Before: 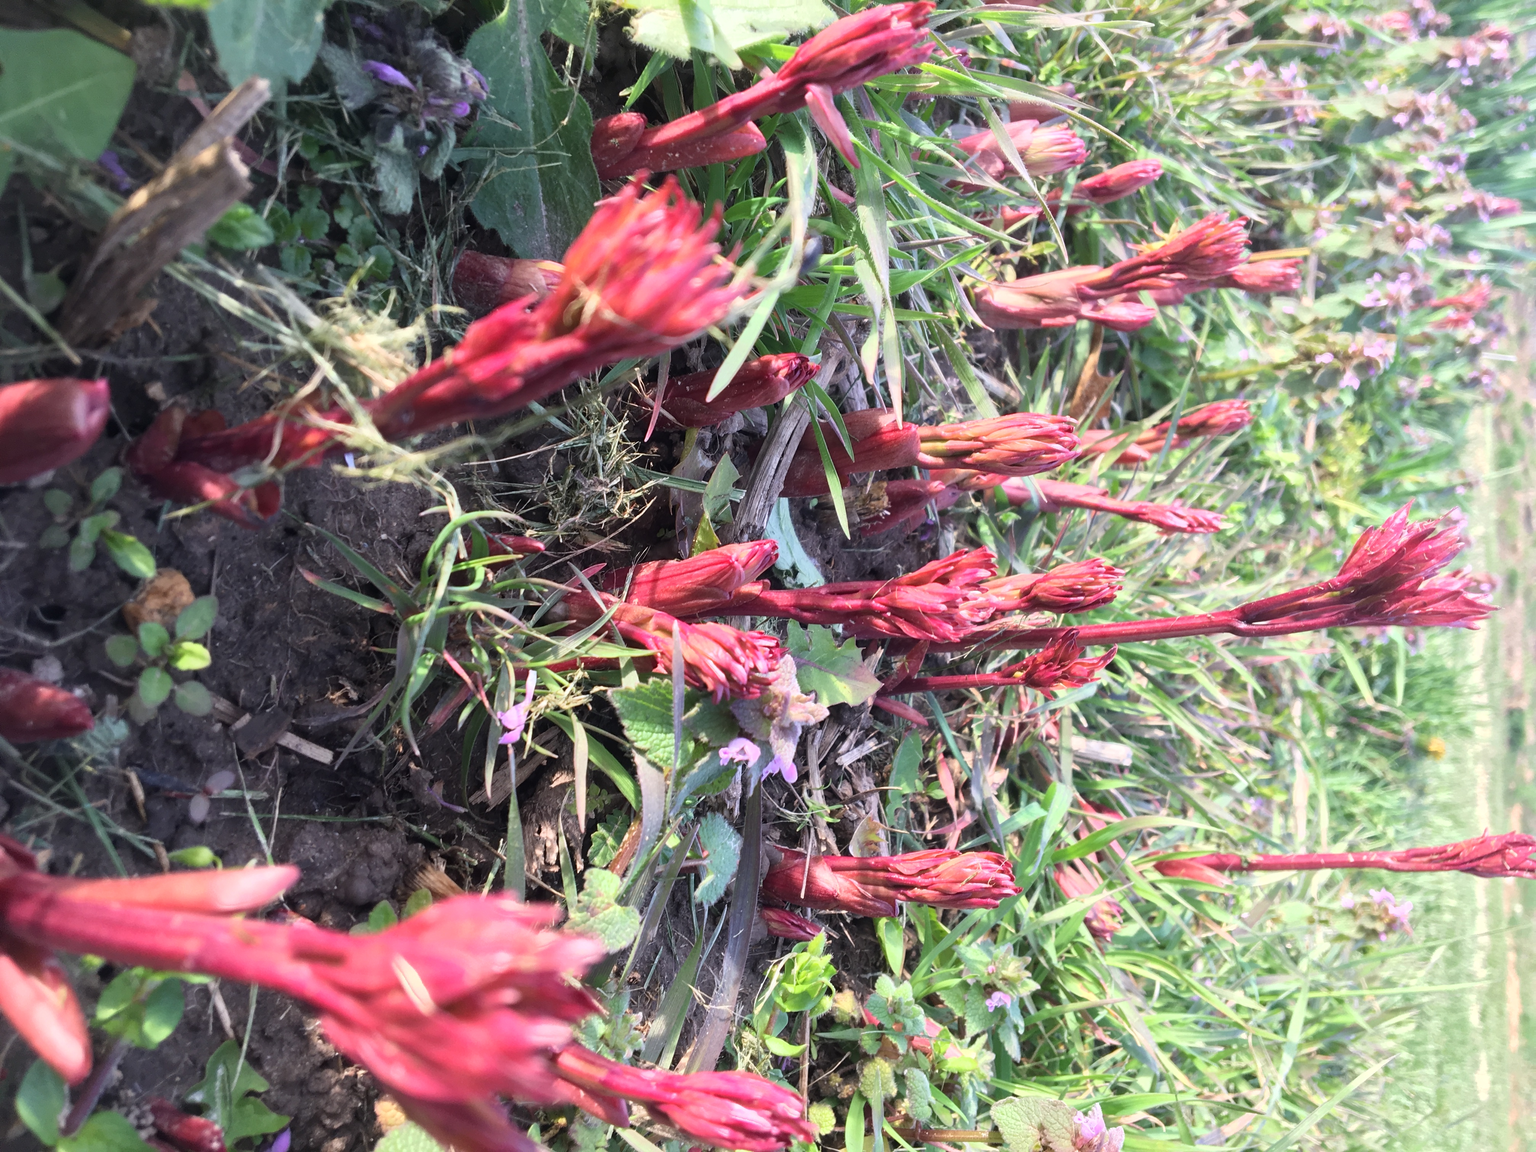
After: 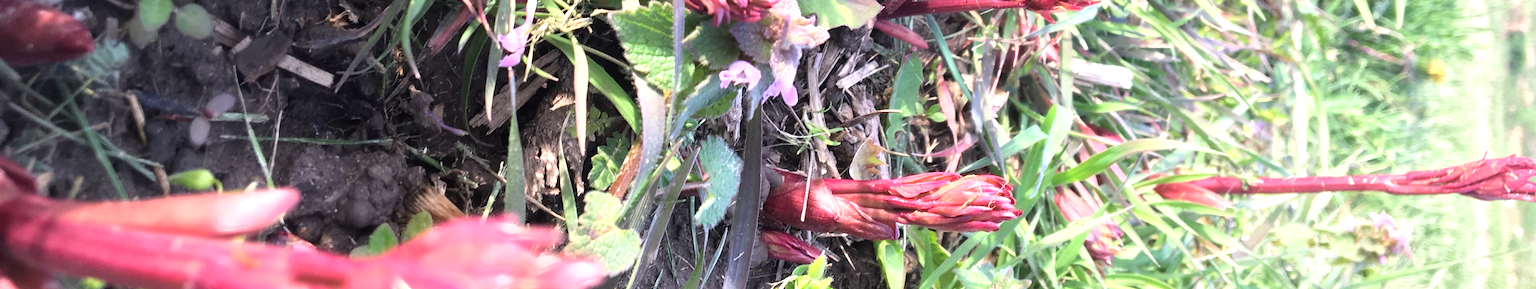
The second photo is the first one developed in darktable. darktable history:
tone equalizer: -8 EV -0.417 EV, -7 EV -0.365 EV, -6 EV -0.36 EV, -5 EV -0.217 EV, -3 EV 0.21 EV, -2 EV 0.332 EV, -1 EV 0.407 EV, +0 EV 0.395 EV
crop and rotate: top 58.849%, bottom 16.008%
